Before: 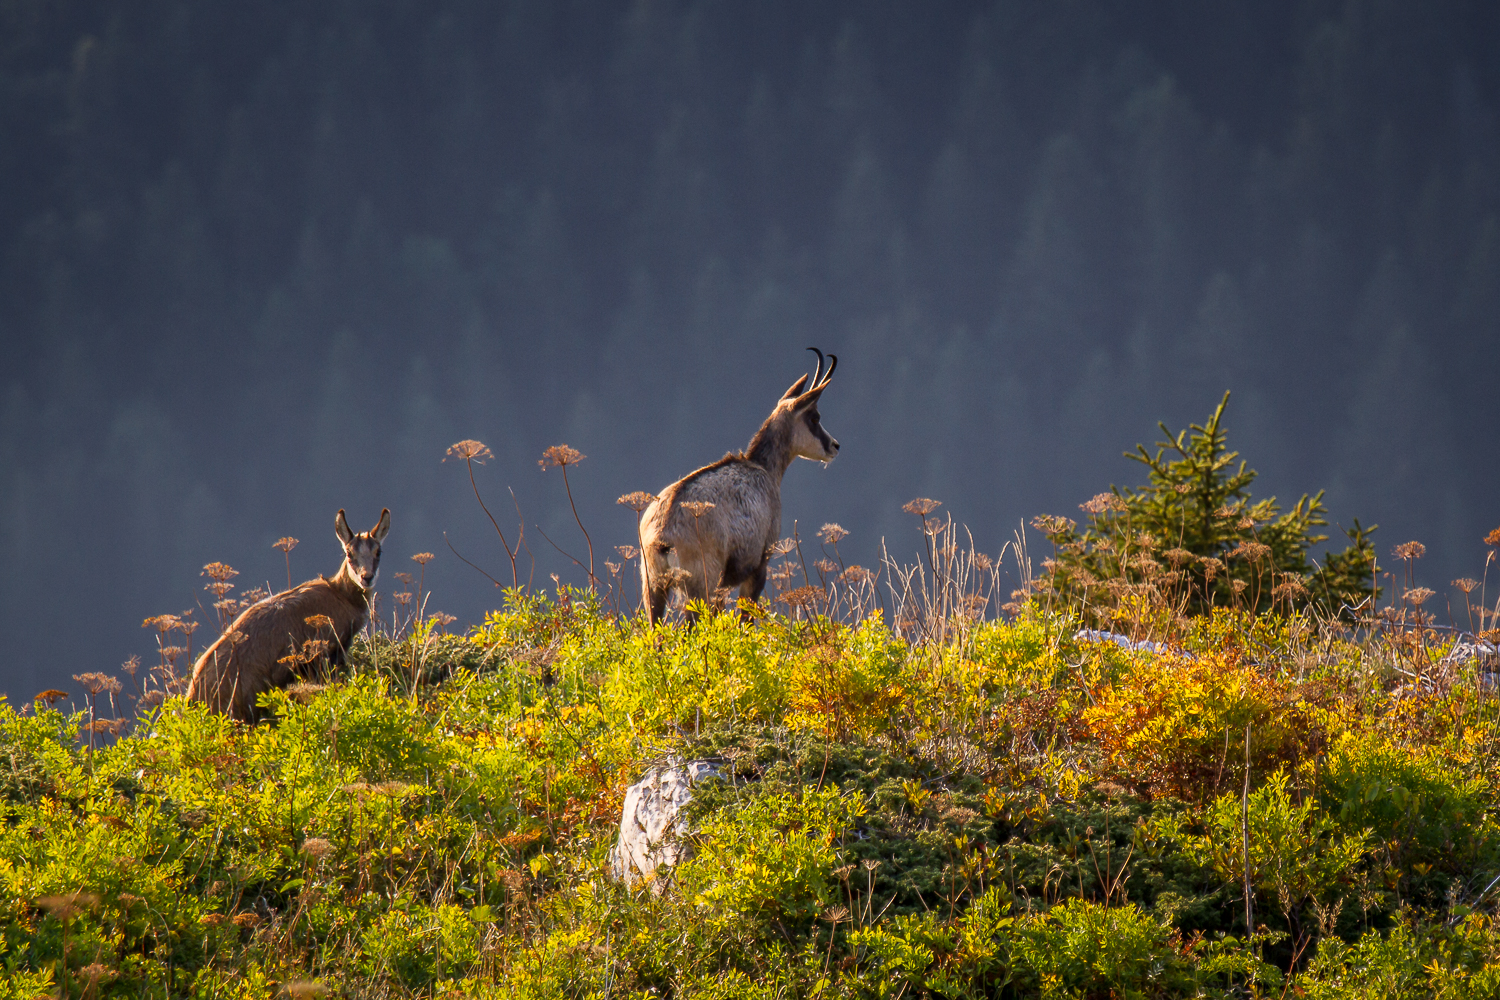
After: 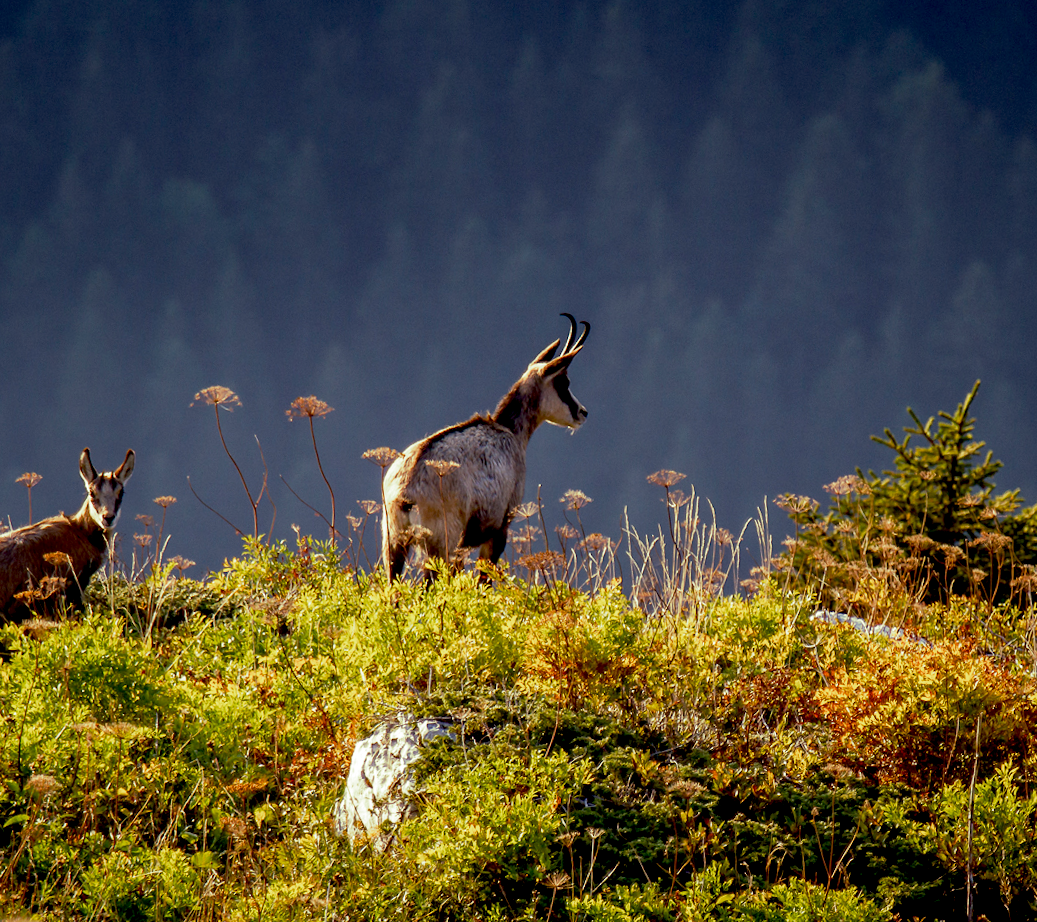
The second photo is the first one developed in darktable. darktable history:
exposure: black level correction 0.025, exposure 0.182 EV, compensate highlight preservation false
crop and rotate: angle -3.27°, left 14.277%, top 0.028%, right 10.766%, bottom 0.028%
split-toning: shadows › hue 290.82°, shadows › saturation 0.34, highlights › saturation 0.38, balance 0, compress 50%
